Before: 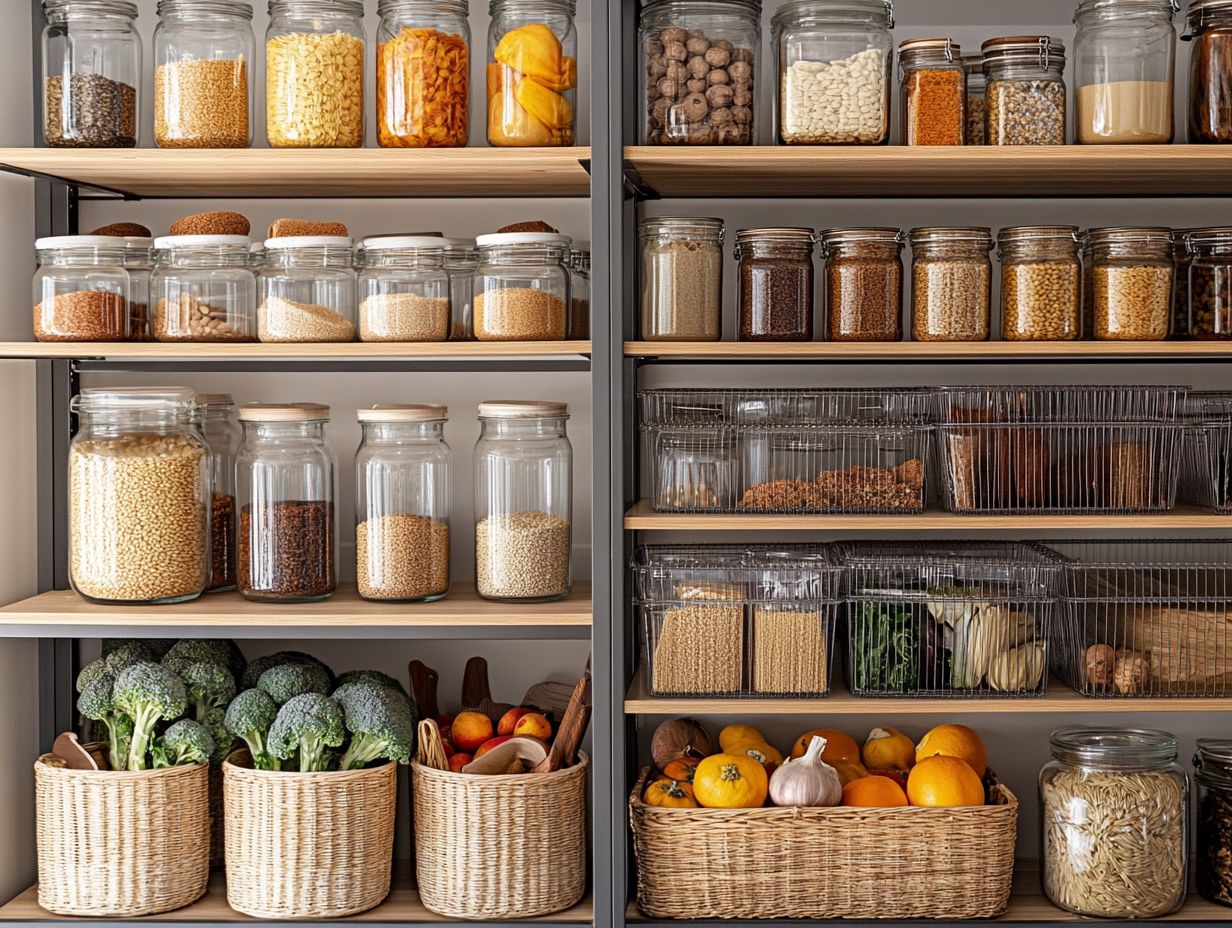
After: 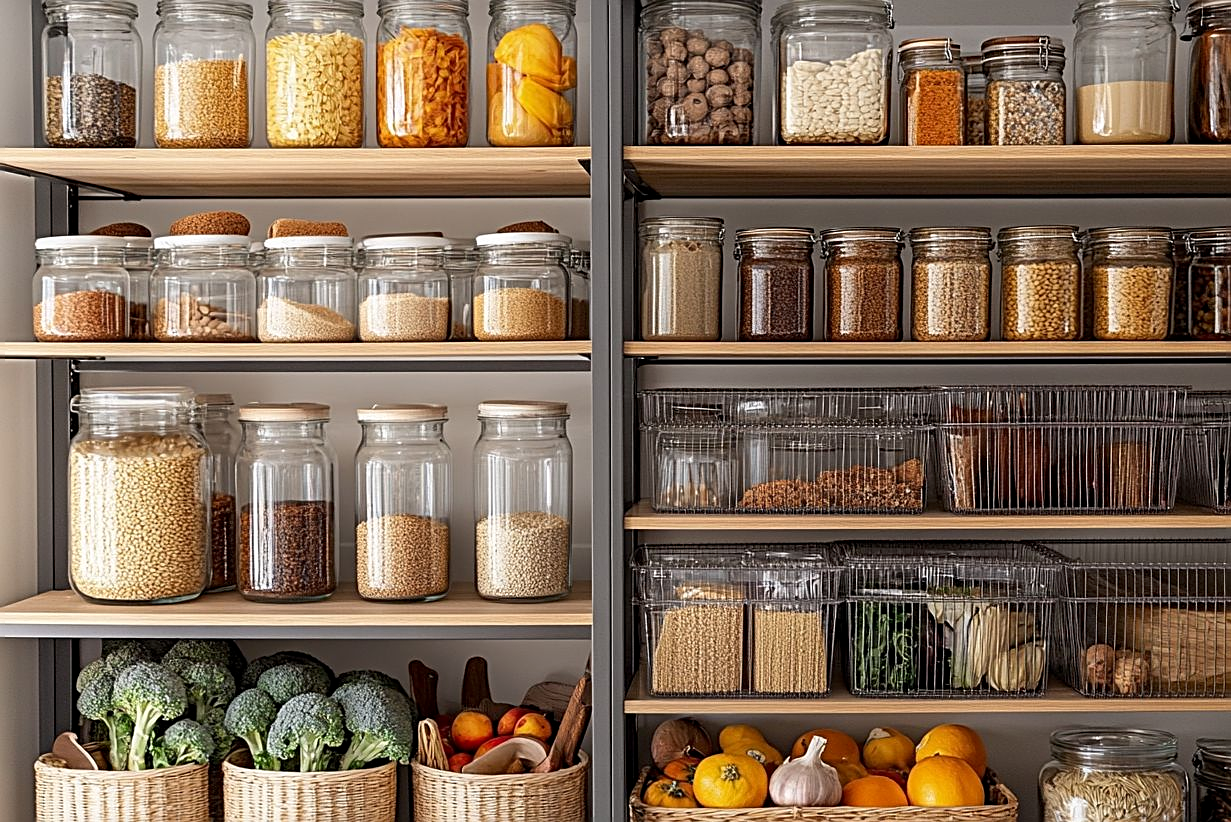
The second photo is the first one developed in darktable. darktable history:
sharpen: on, module defaults
exposure: black level correction 0.002, compensate exposure bias true, compensate highlight preservation false
crop and rotate: top 0%, bottom 11.361%
